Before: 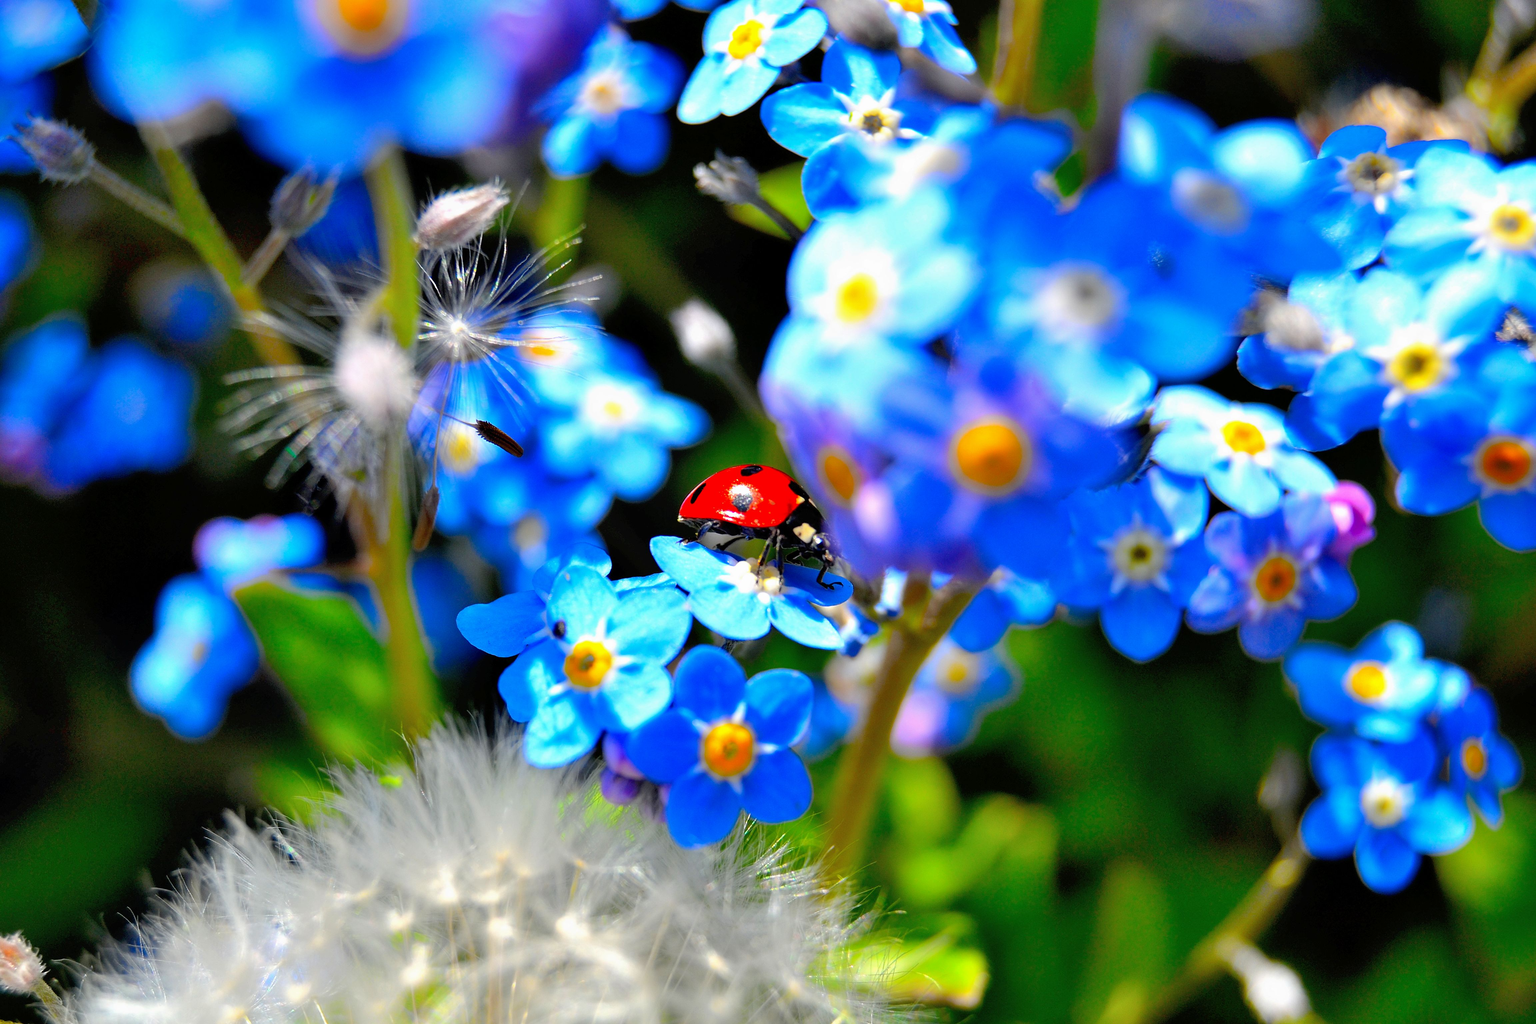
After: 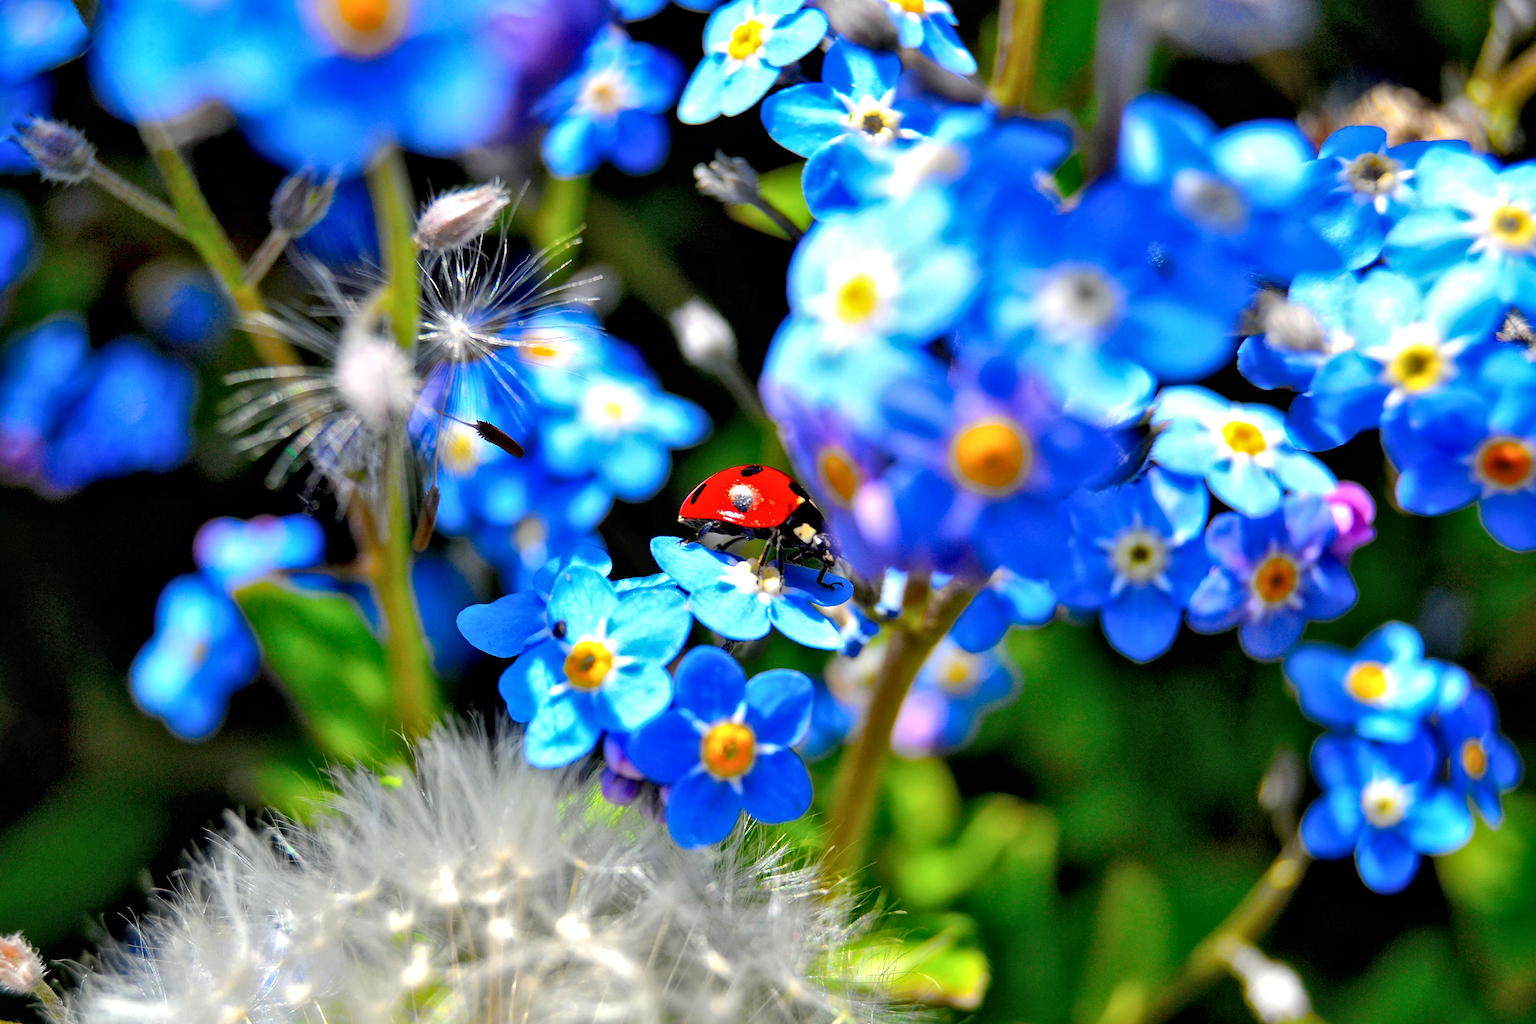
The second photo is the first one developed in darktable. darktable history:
local contrast: mode bilateral grid, contrast 20, coarseness 50, detail 158%, midtone range 0.2
